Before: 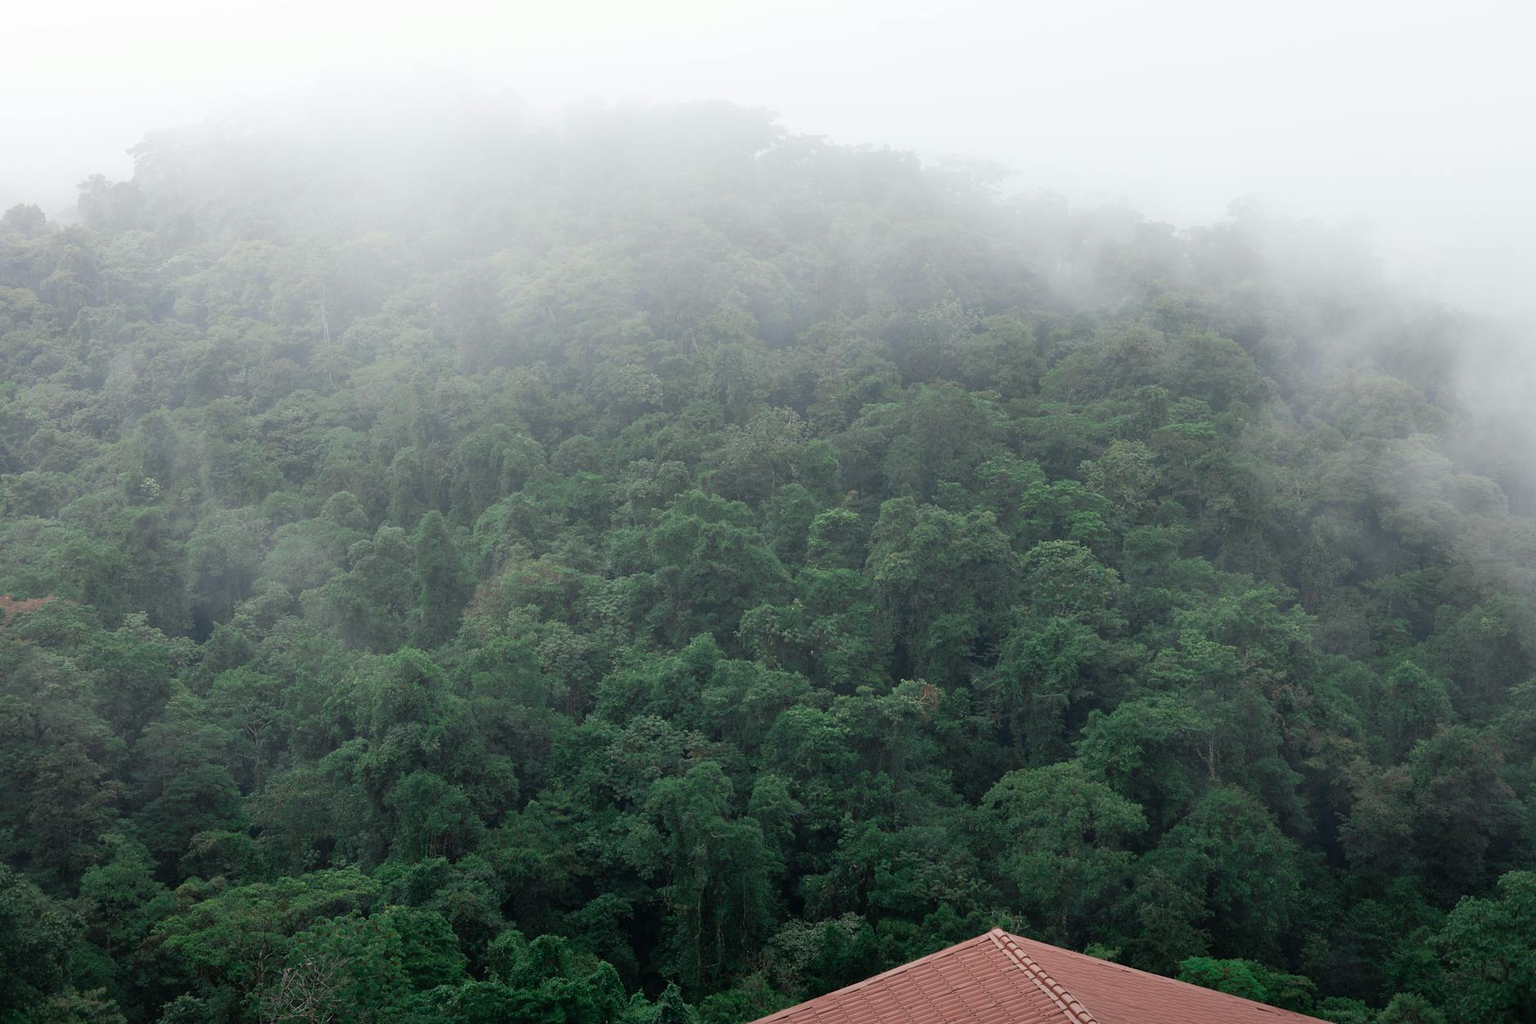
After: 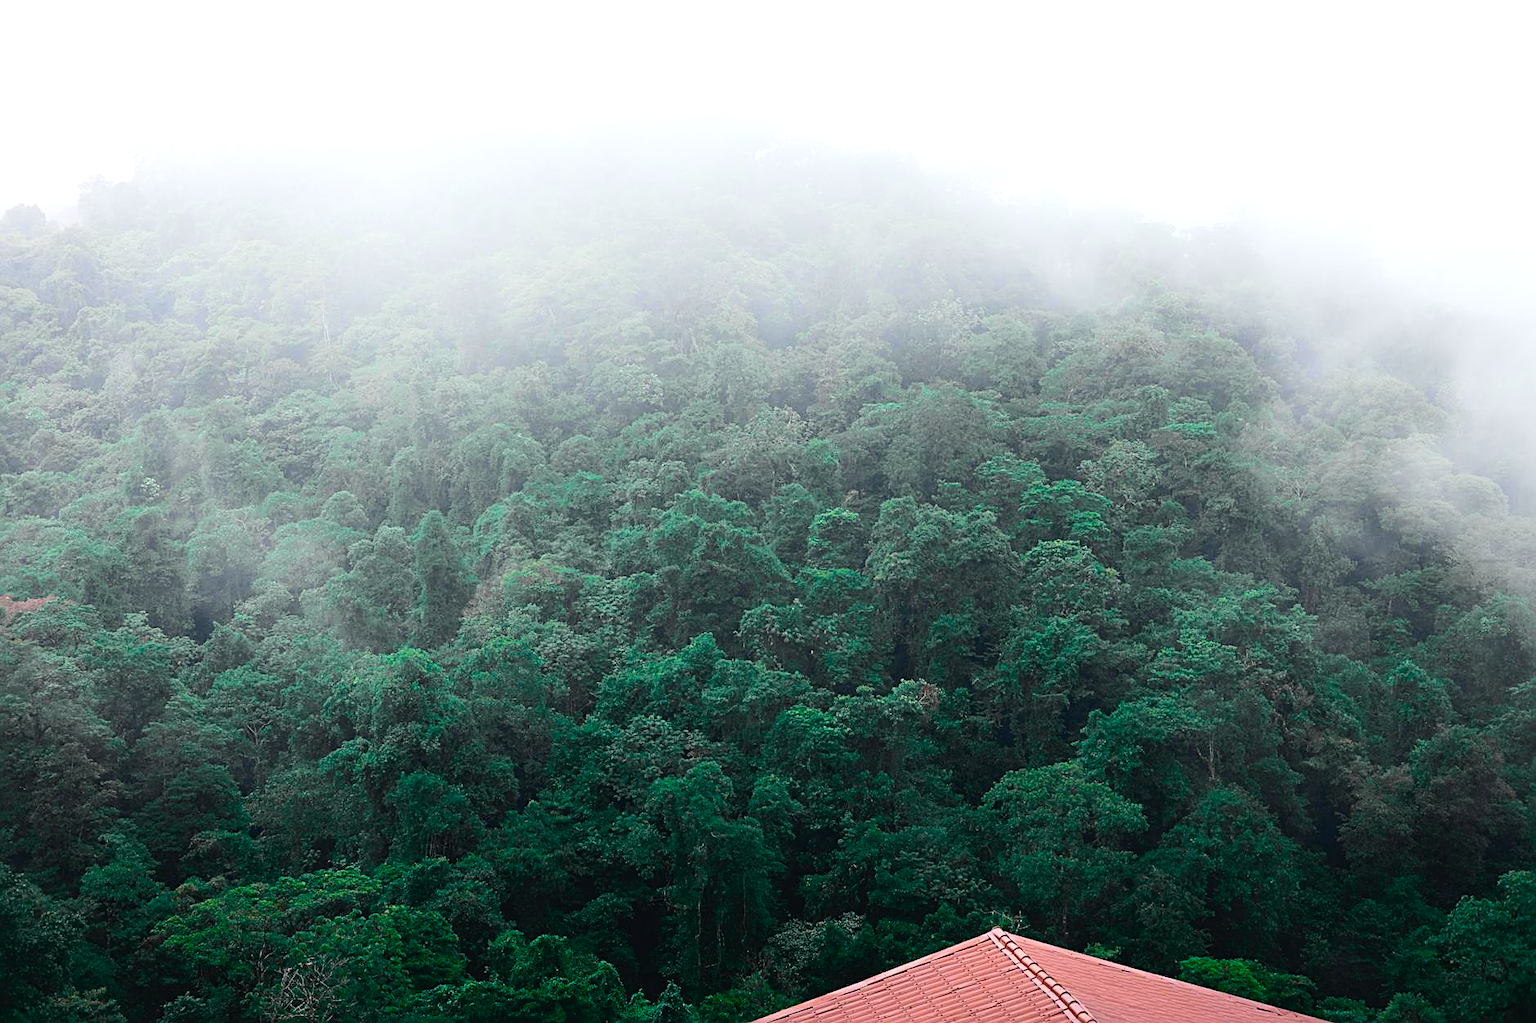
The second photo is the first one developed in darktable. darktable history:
tone equalizer: -8 EV -0.392 EV, -7 EV -0.365 EV, -6 EV -0.352 EV, -5 EV -0.254 EV, -3 EV 0.255 EV, -2 EV 0.308 EV, -1 EV 0.392 EV, +0 EV 0.42 EV, smoothing diameter 2.01%, edges refinement/feathering 16.27, mask exposure compensation -1.57 EV, filter diffusion 5
tone curve: curves: ch0 [(0, 0.023) (0.103, 0.087) (0.295, 0.297) (0.445, 0.531) (0.553, 0.665) (0.735, 0.843) (0.994, 1)]; ch1 [(0, 0) (0.427, 0.346) (0.456, 0.426) (0.484, 0.483) (0.509, 0.514) (0.535, 0.56) (0.581, 0.632) (0.646, 0.715) (1, 1)]; ch2 [(0, 0) (0.369, 0.388) (0.449, 0.431) (0.501, 0.495) (0.533, 0.518) (0.572, 0.612) (0.677, 0.752) (1, 1)], color space Lab, independent channels, preserve colors none
sharpen: radius 2.534, amount 0.626
